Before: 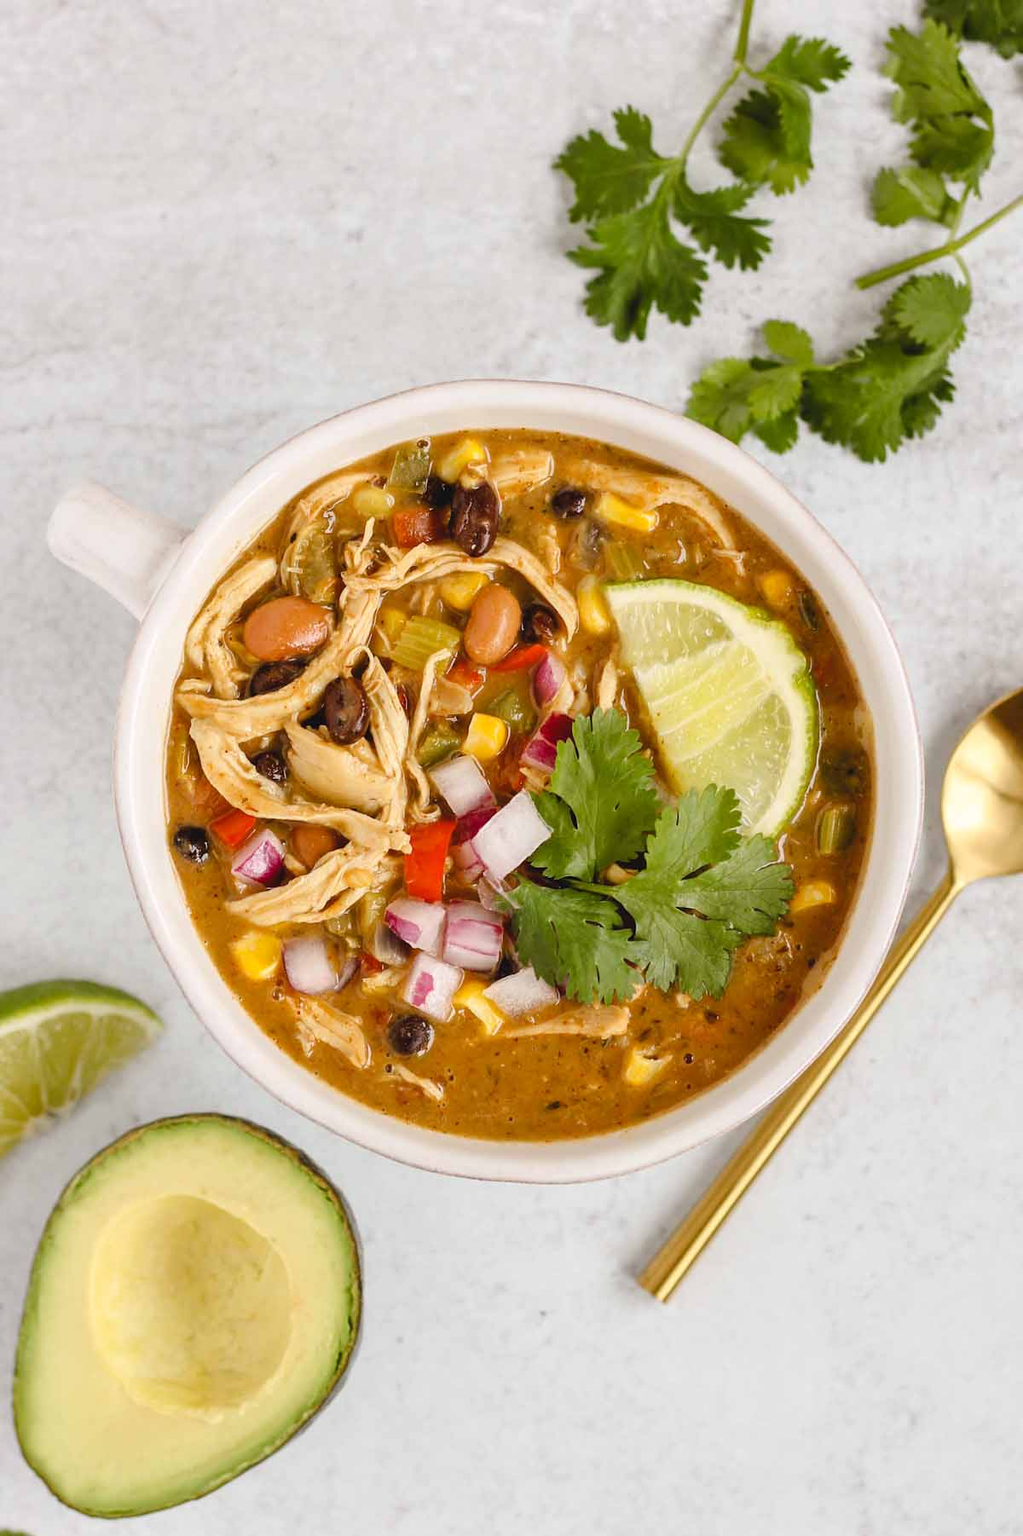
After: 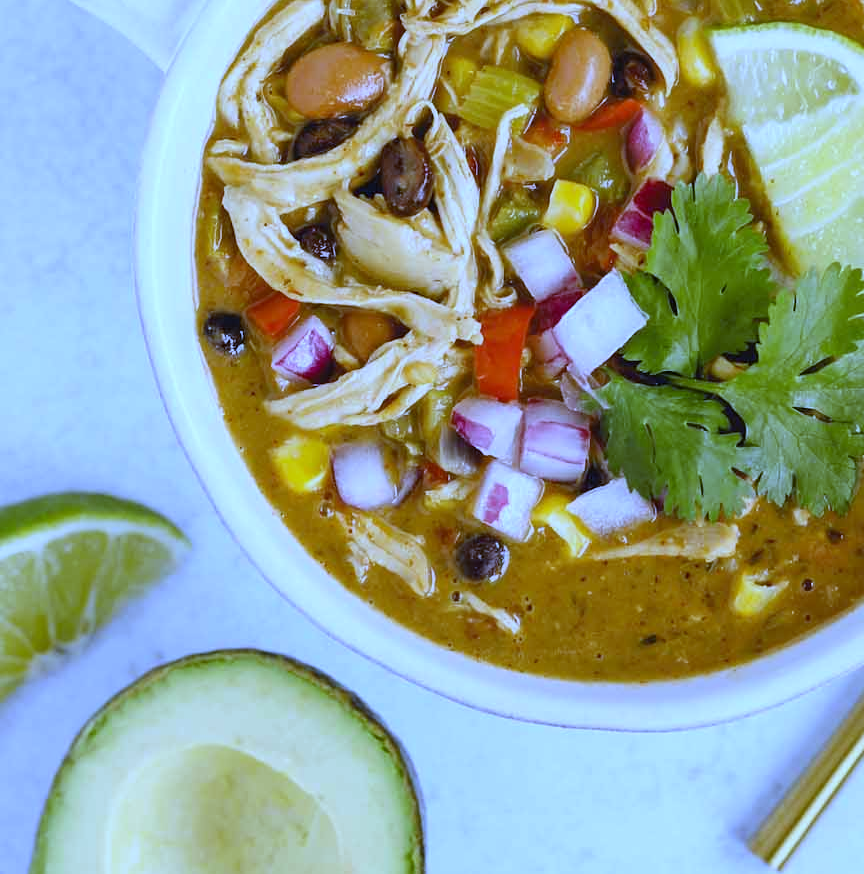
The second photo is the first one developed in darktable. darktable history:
tone equalizer: -8 EV 0.06 EV, smoothing diameter 25%, edges refinement/feathering 10, preserve details guided filter
white balance: red 0.766, blue 1.537
crop: top 36.498%, right 27.964%, bottom 14.995%
